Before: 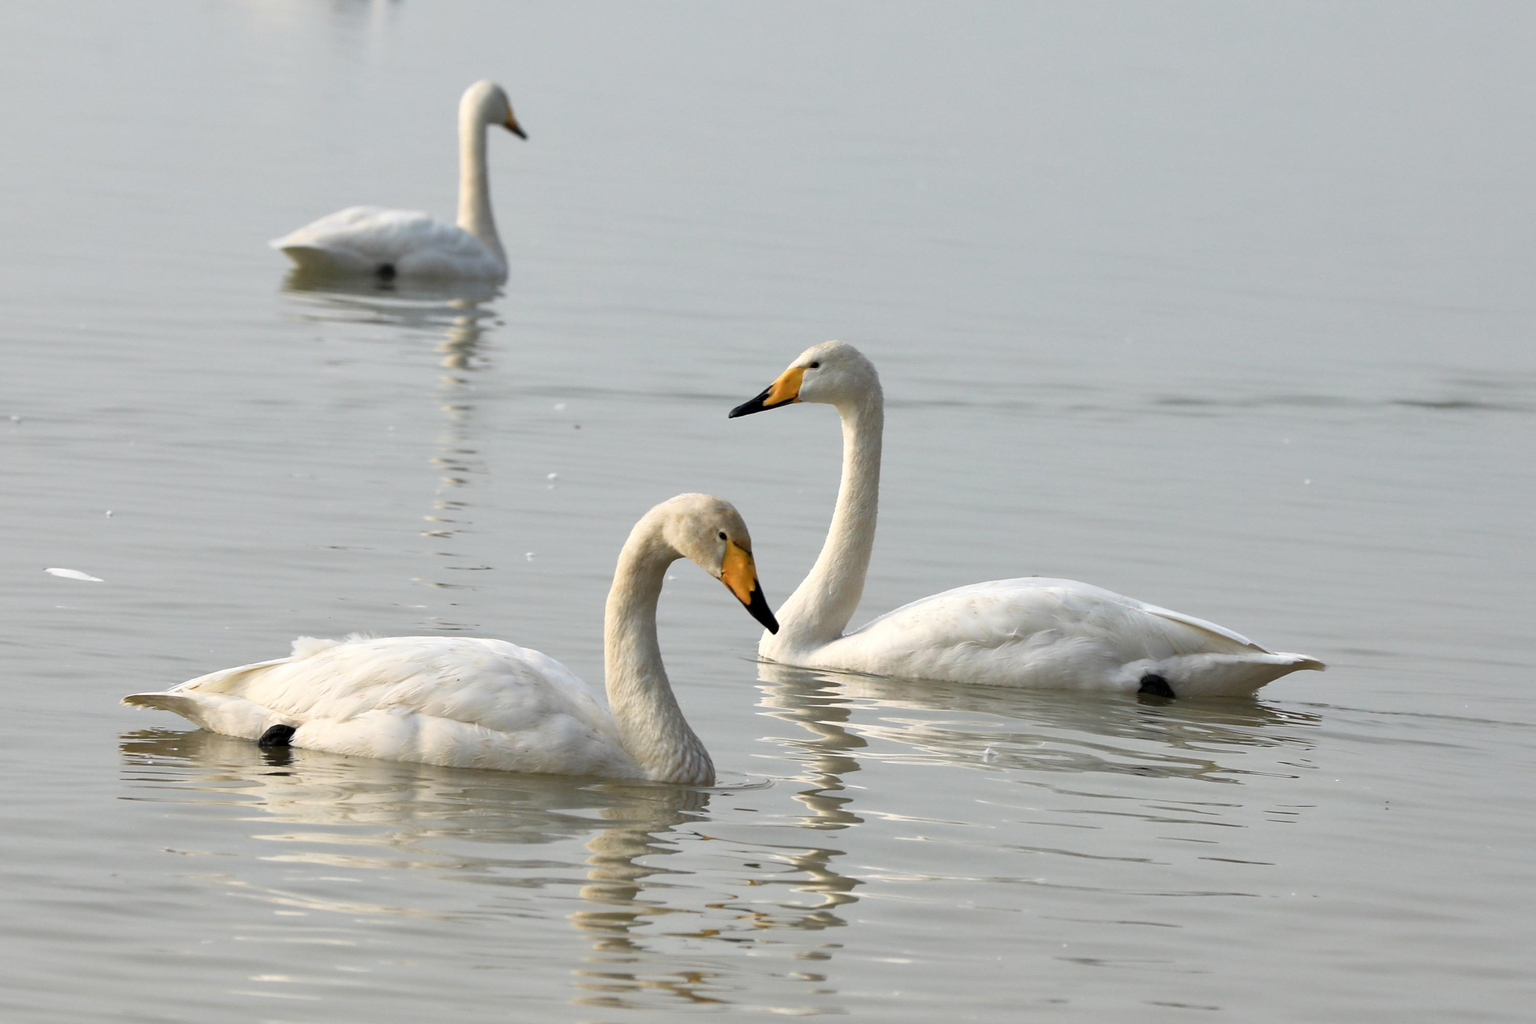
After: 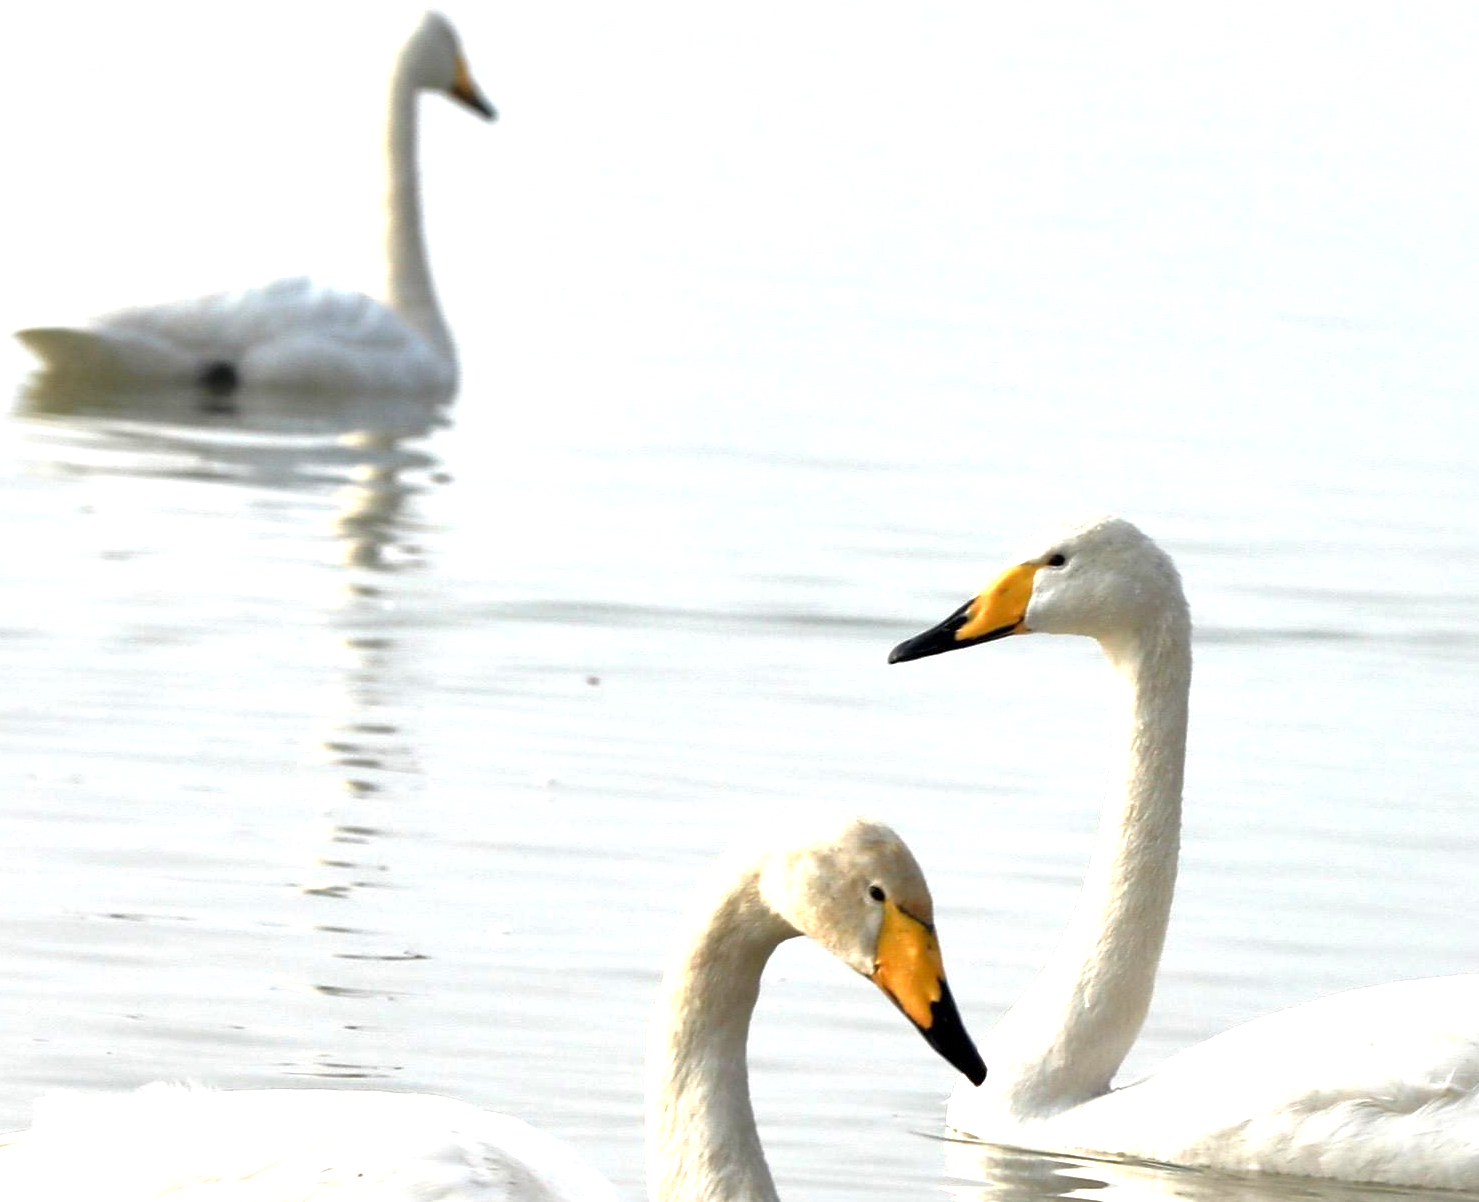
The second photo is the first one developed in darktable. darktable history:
exposure: exposure 1 EV, compensate highlight preservation false
crop: left 17.835%, top 7.675%, right 32.881%, bottom 32.213%
local contrast: mode bilateral grid, contrast 20, coarseness 100, detail 150%, midtone range 0.2
